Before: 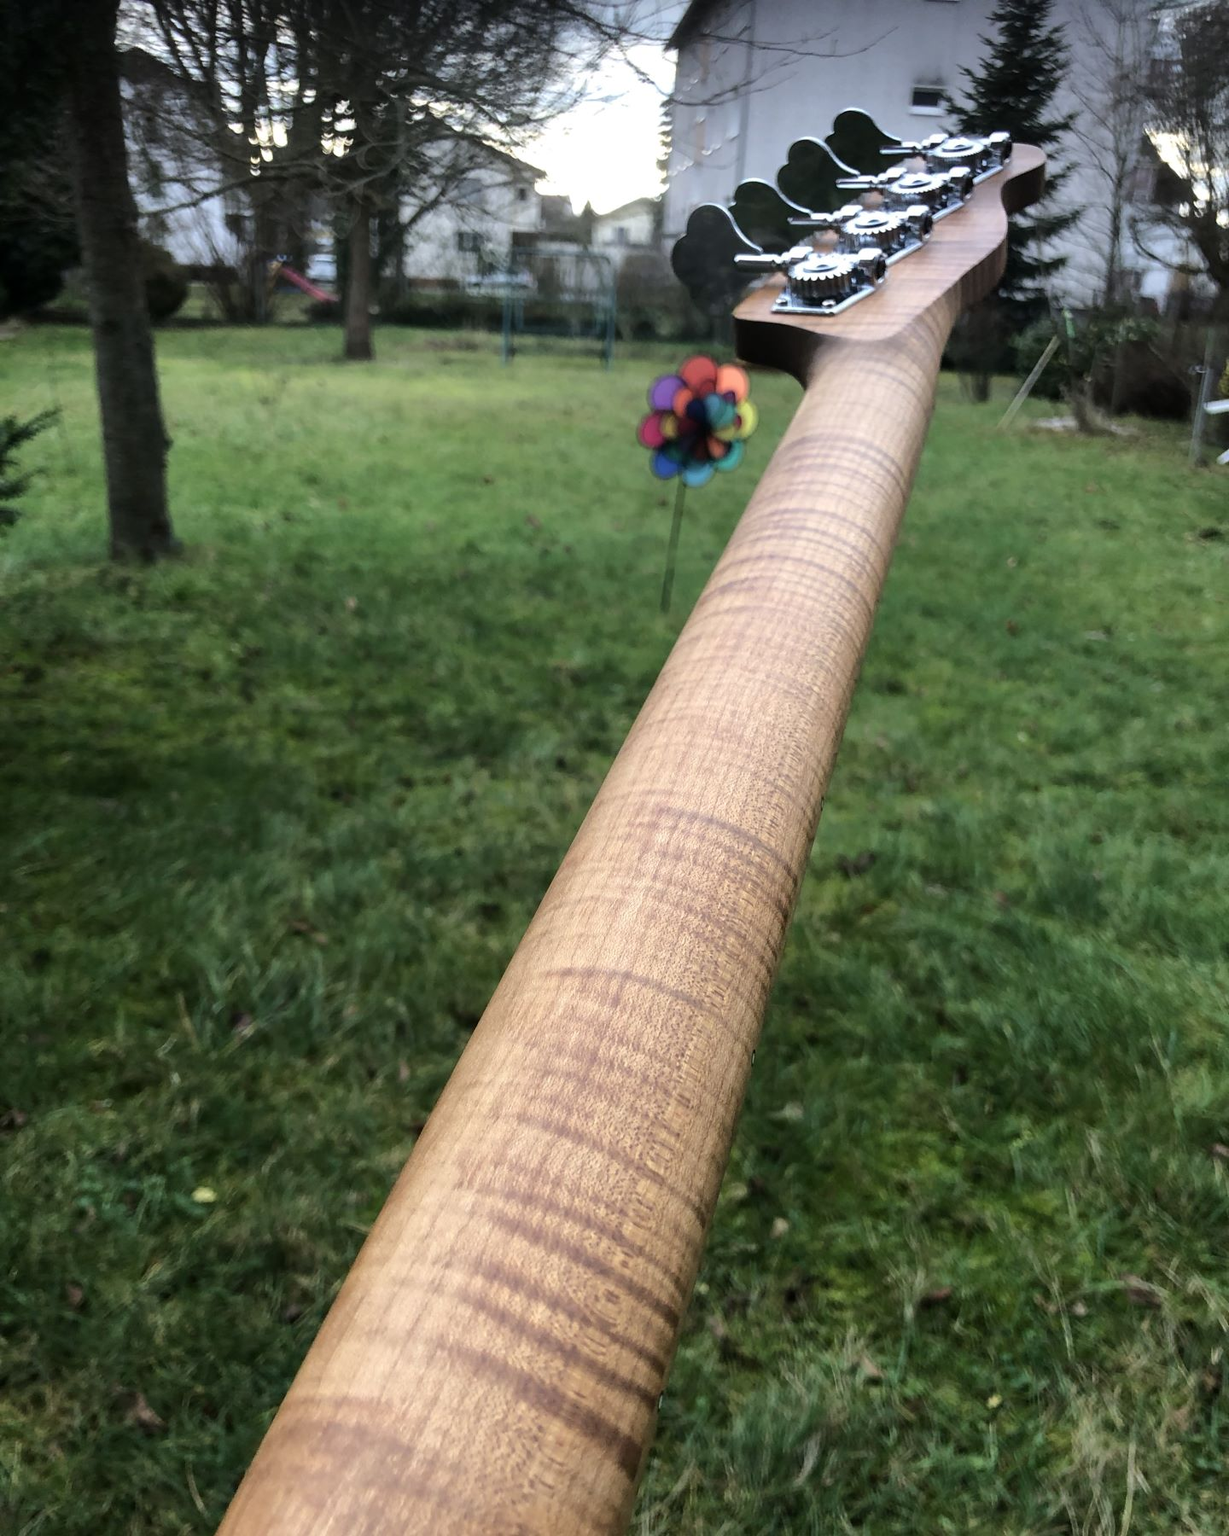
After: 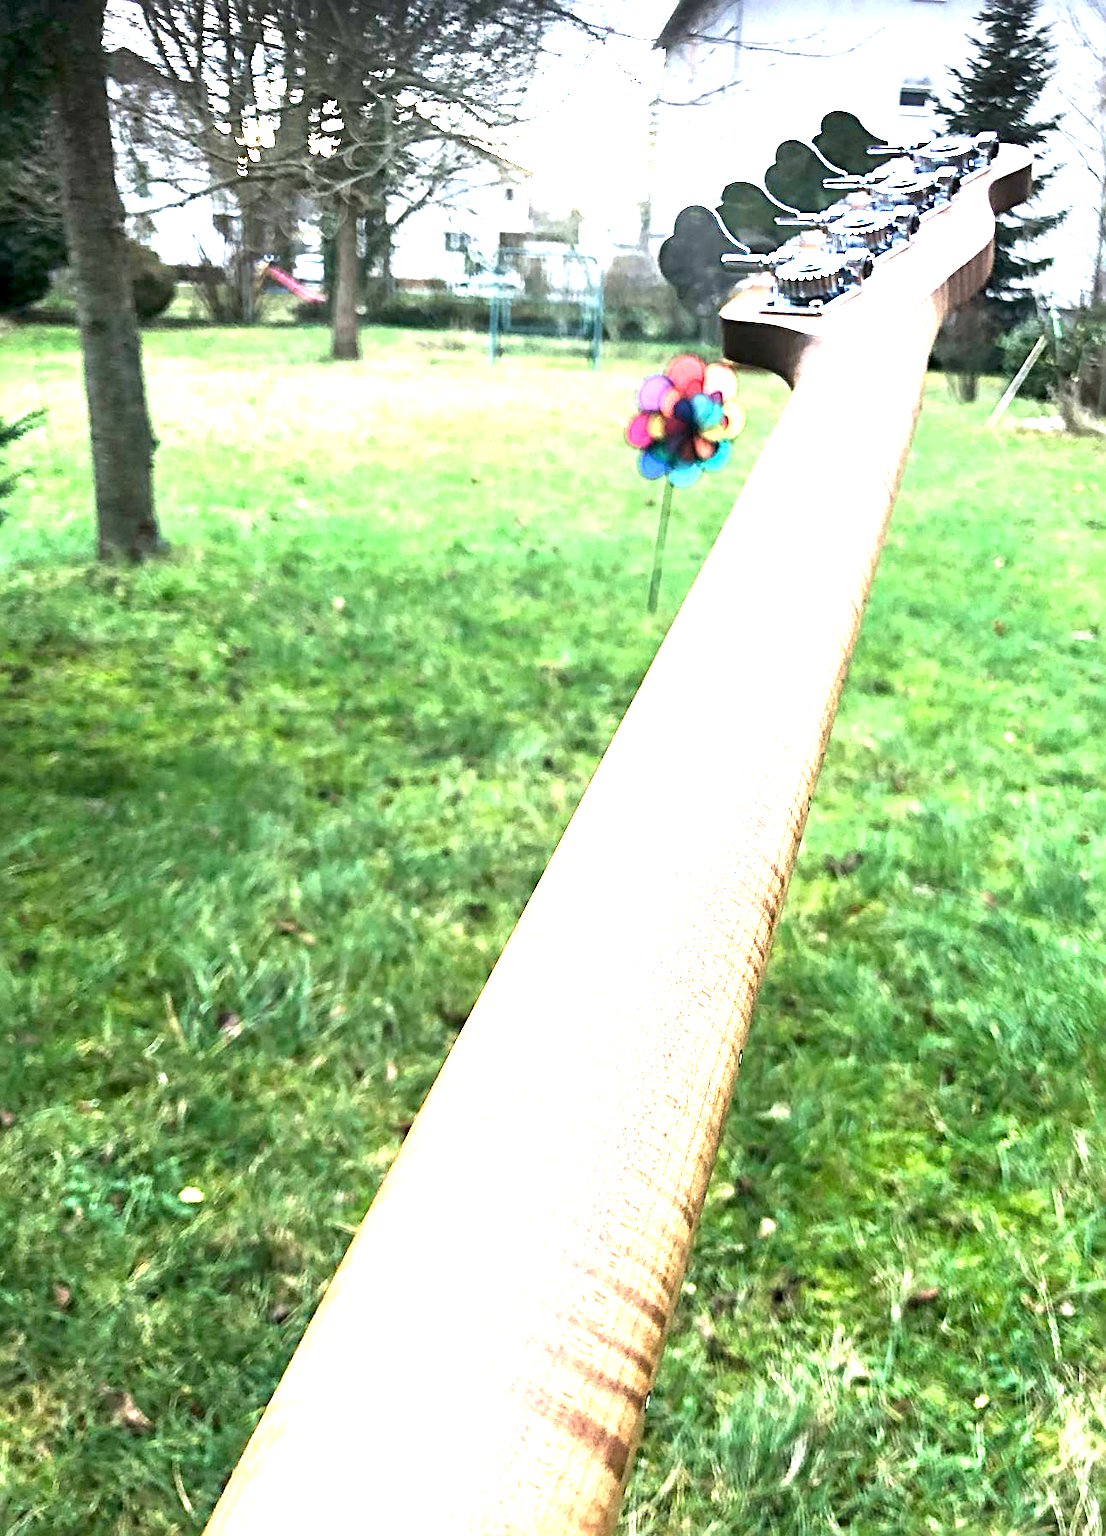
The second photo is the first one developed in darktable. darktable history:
crop and rotate: left 1.088%, right 8.807%
exposure: black level correction 0.001, exposure 2.607 EV, compensate exposure bias true, compensate highlight preservation false
sharpen: radius 4
